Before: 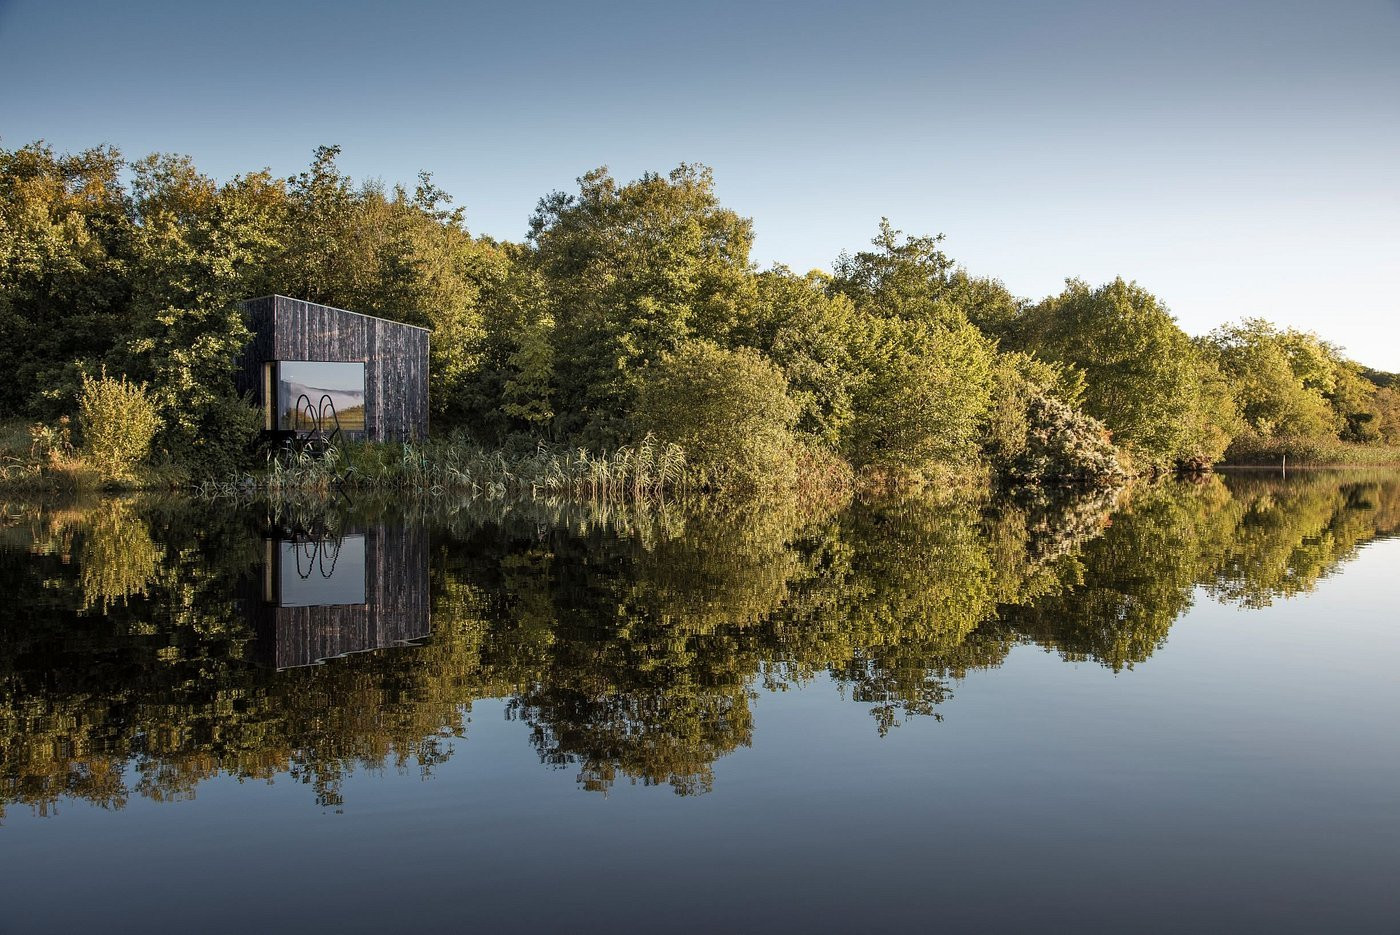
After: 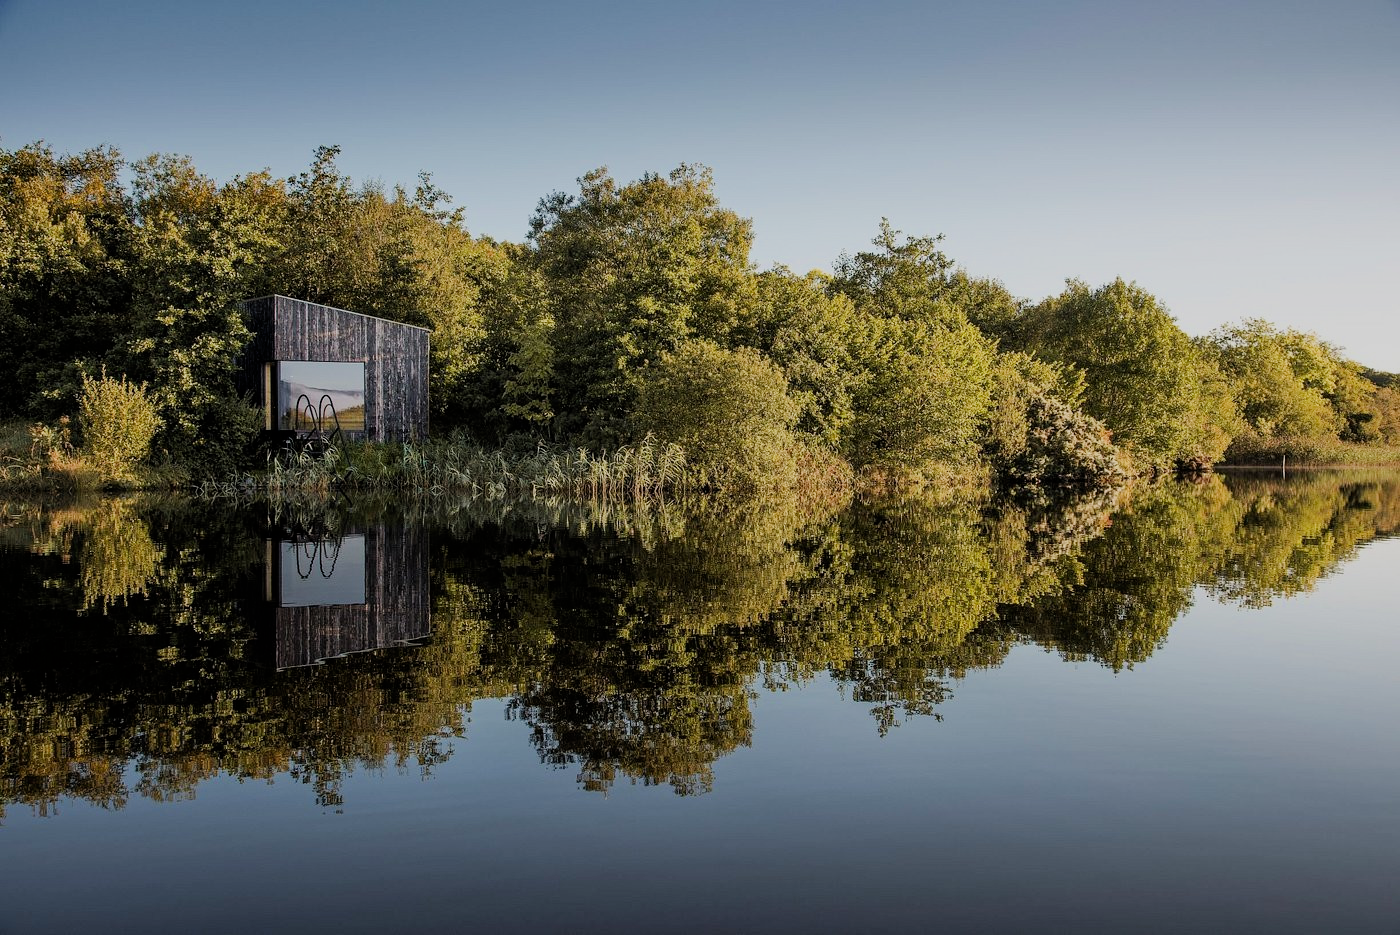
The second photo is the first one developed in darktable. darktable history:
color correction: saturation 1.1
filmic rgb: black relative exposure -7.65 EV, white relative exposure 4.56 EV, hardness 3.61
